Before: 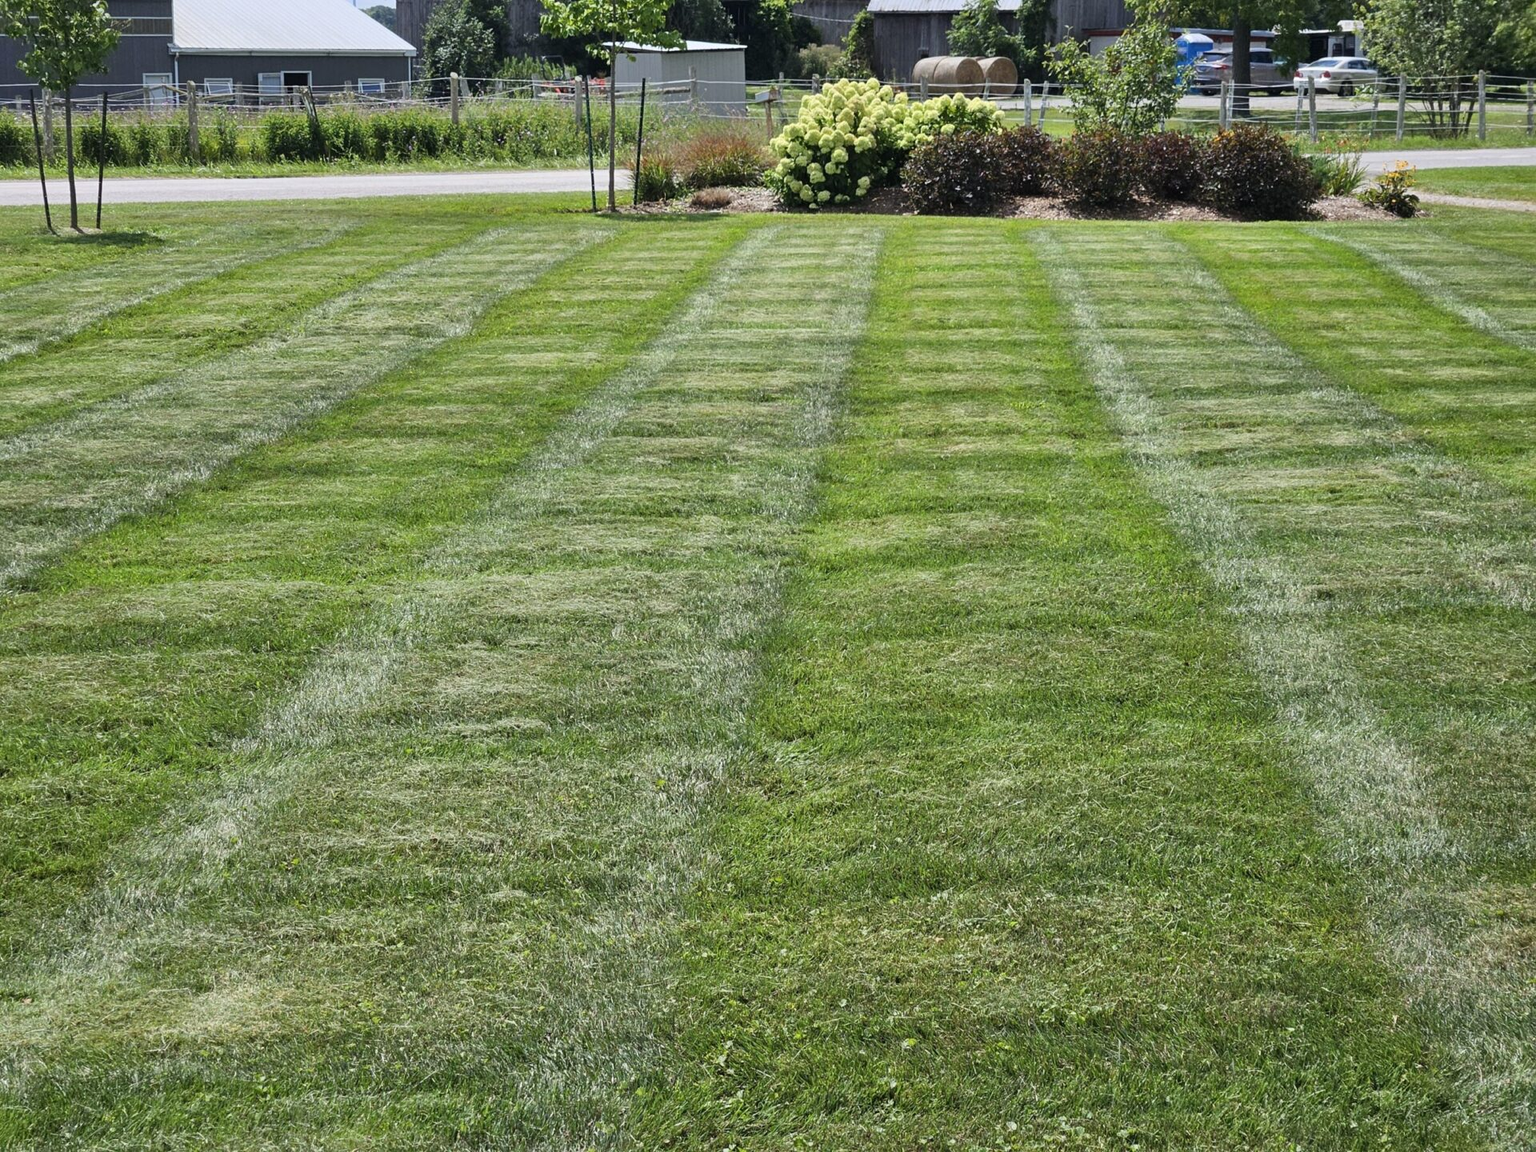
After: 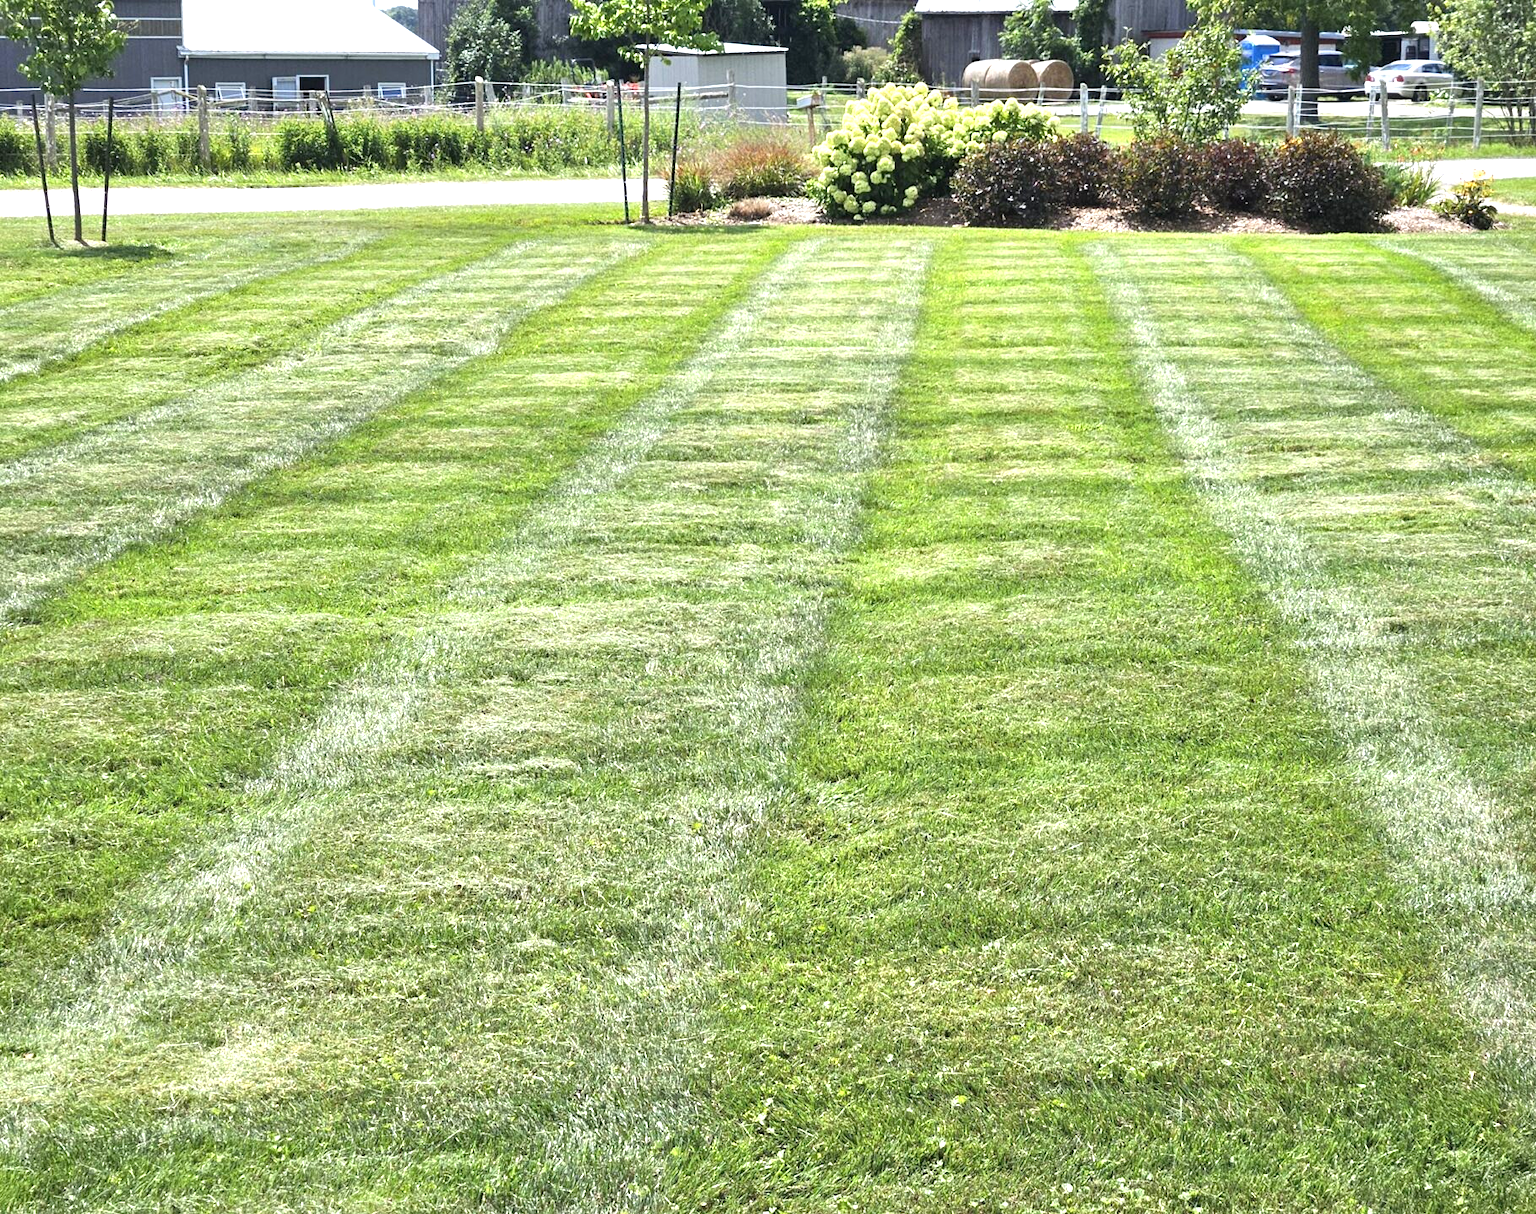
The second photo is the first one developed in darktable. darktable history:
exposure: black level correction 0, exposure 1.125 EV, compensate exposure bias true, compensate highlight preservation false
crop and rotate: right 5.167%
